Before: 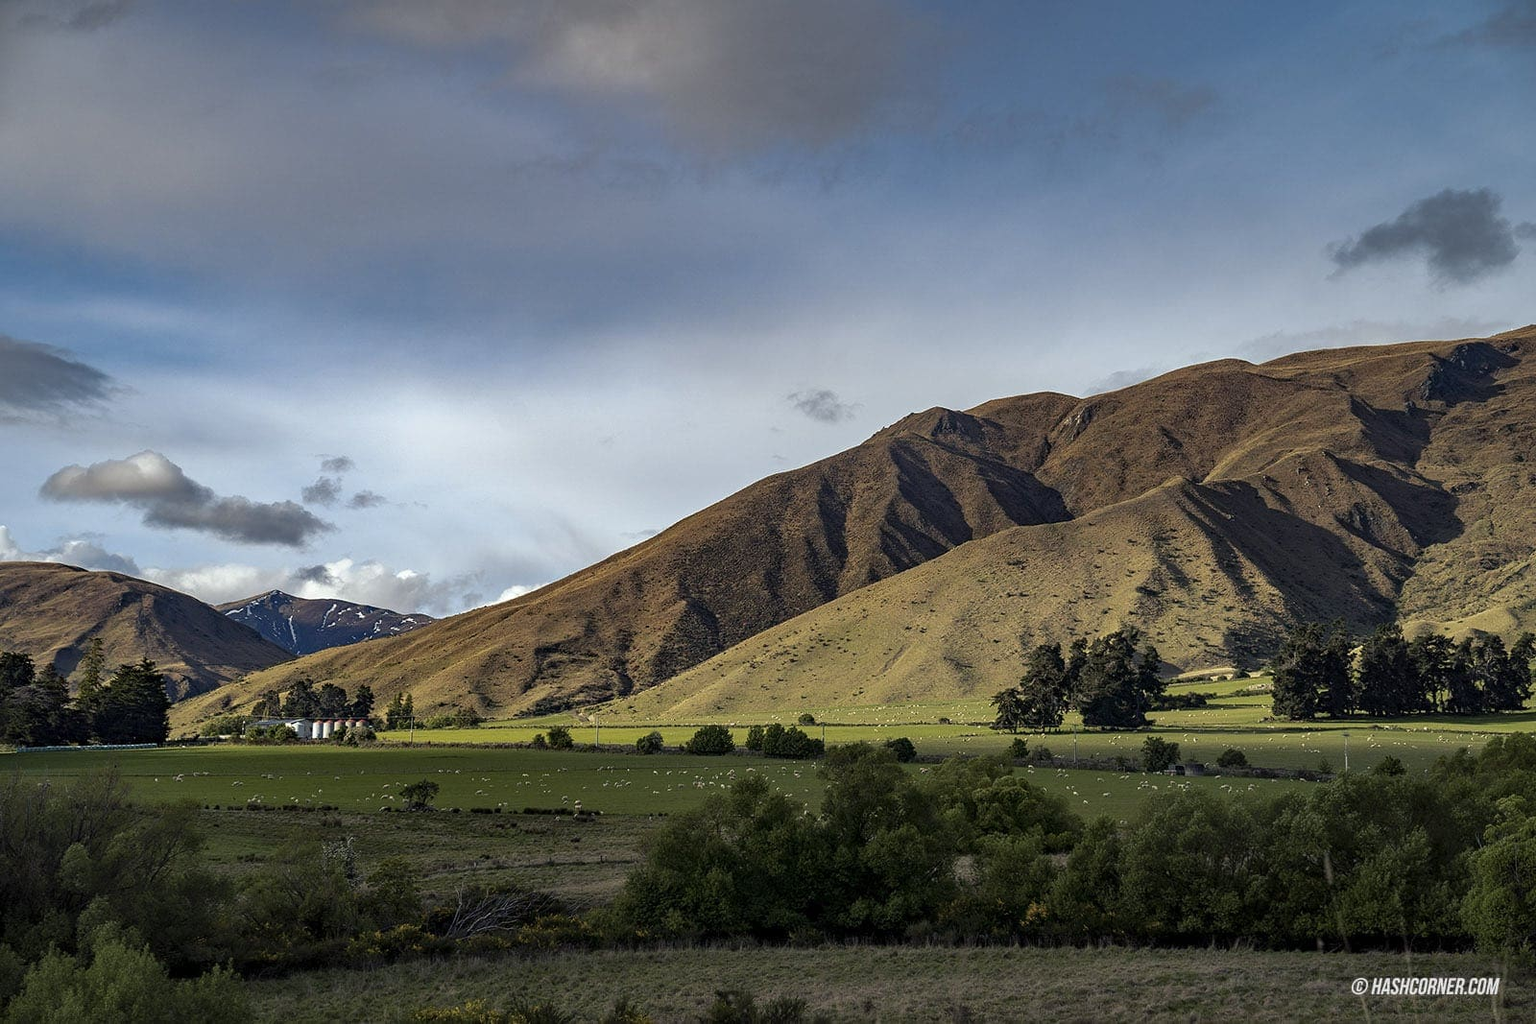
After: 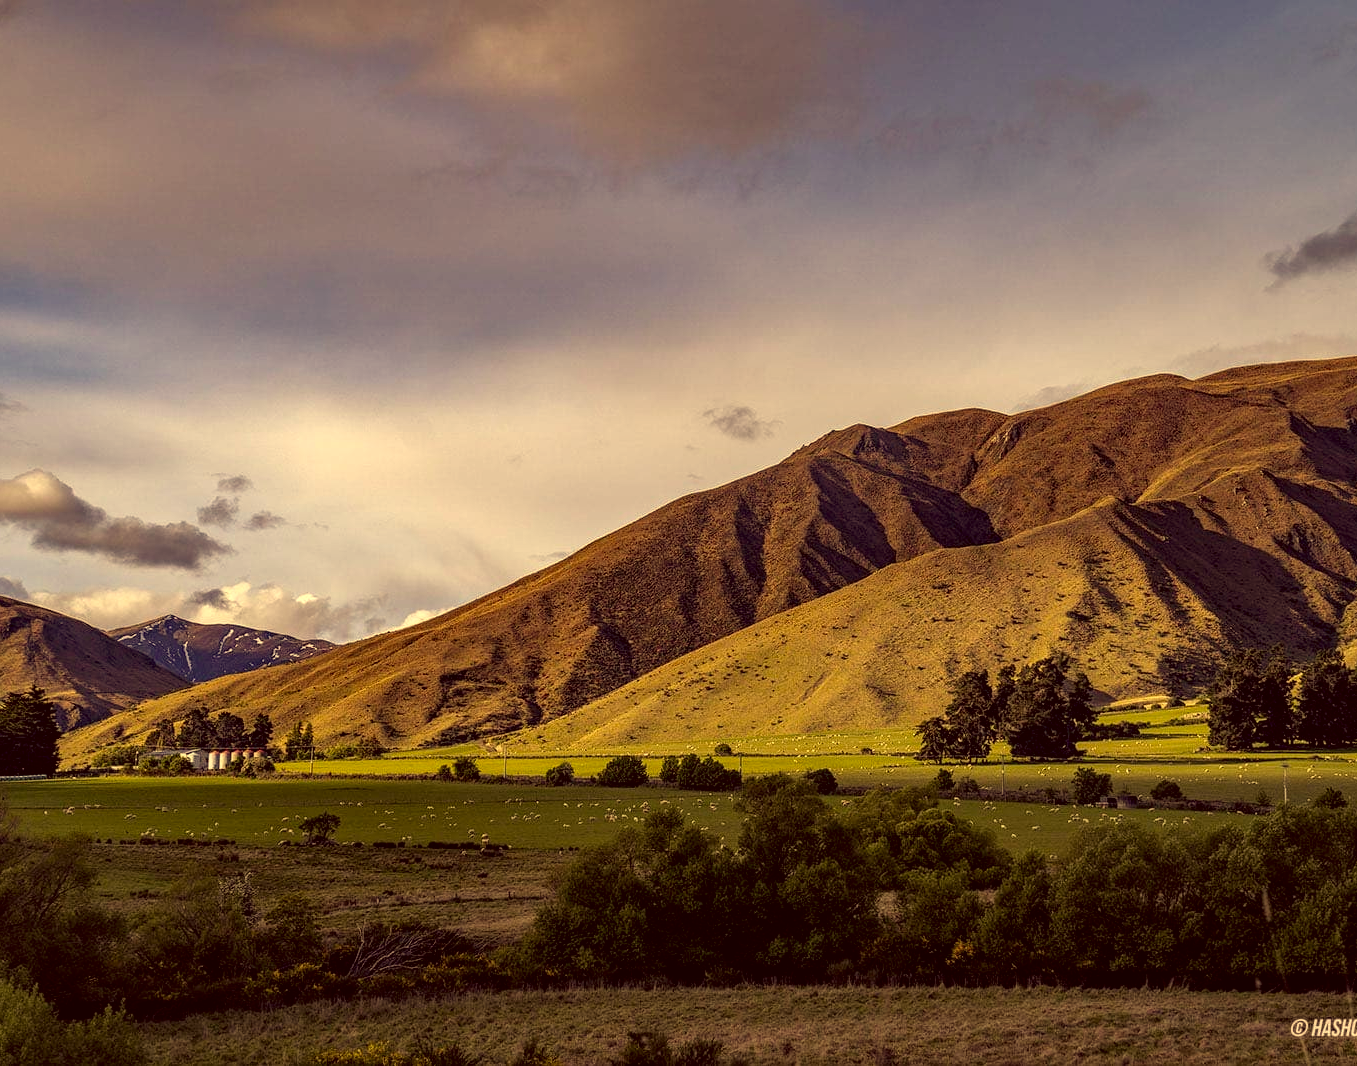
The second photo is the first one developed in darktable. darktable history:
crop: left 7.328%, right 7.816%
color correction: highlights a* 9.83, highlights b* 38.84, shadows a* 14.57, shadows b* 3.69
local contrast: on, module defaults
